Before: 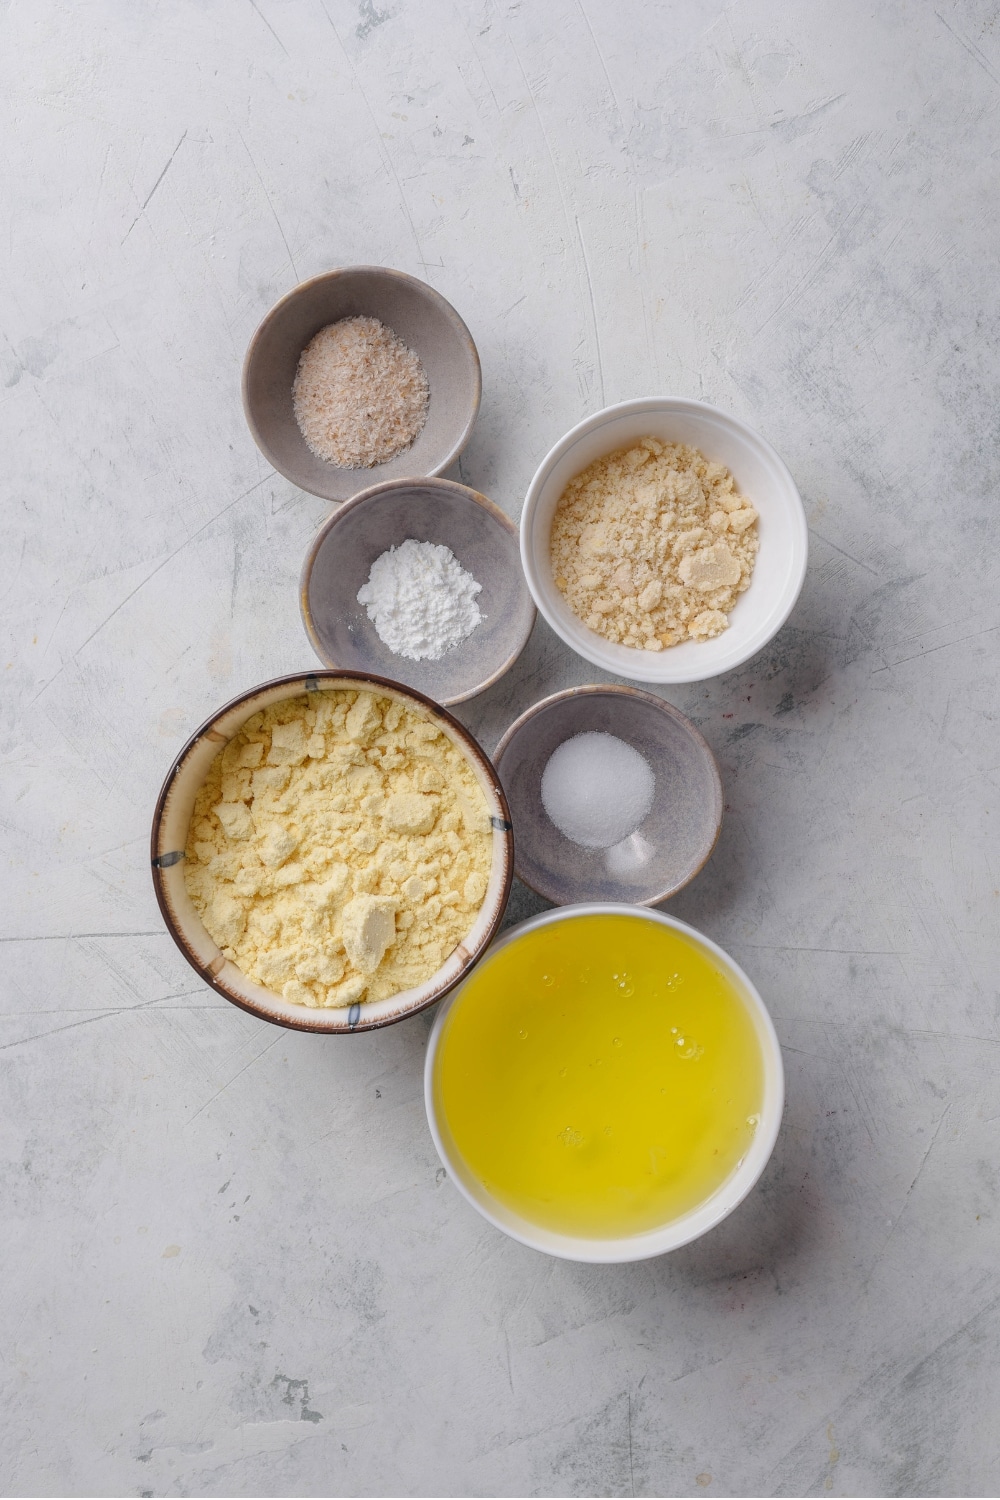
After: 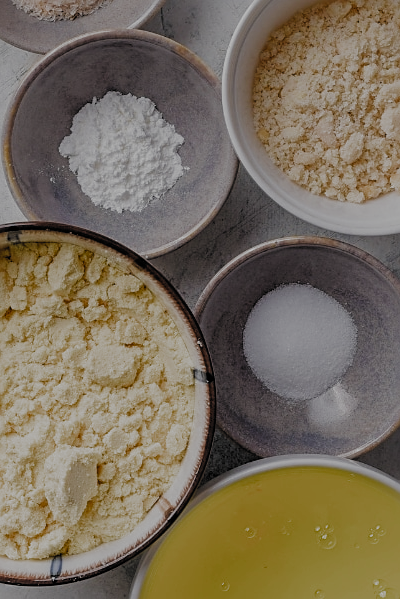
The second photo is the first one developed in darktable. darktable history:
tone curve: curves: ch0 [(0, 0) (0.91, 0.76) (0.997, 0.913)], color space Lab, independent channels, preserve colors none
sharpen: on, module defaults
filmic rgb: black relative exposure -5.13 EV, white relative exposure 3.99 EV, hardness 2.9, contrast 1.297, highlights saturation mix -28.86%, add noise in highlights 0.002, color science v3 (2019), use custom middle-gray values true, contrast in highlights soft
crop: left 29.846%, top 29.889%, right 30.123%, bottom 30.132%
